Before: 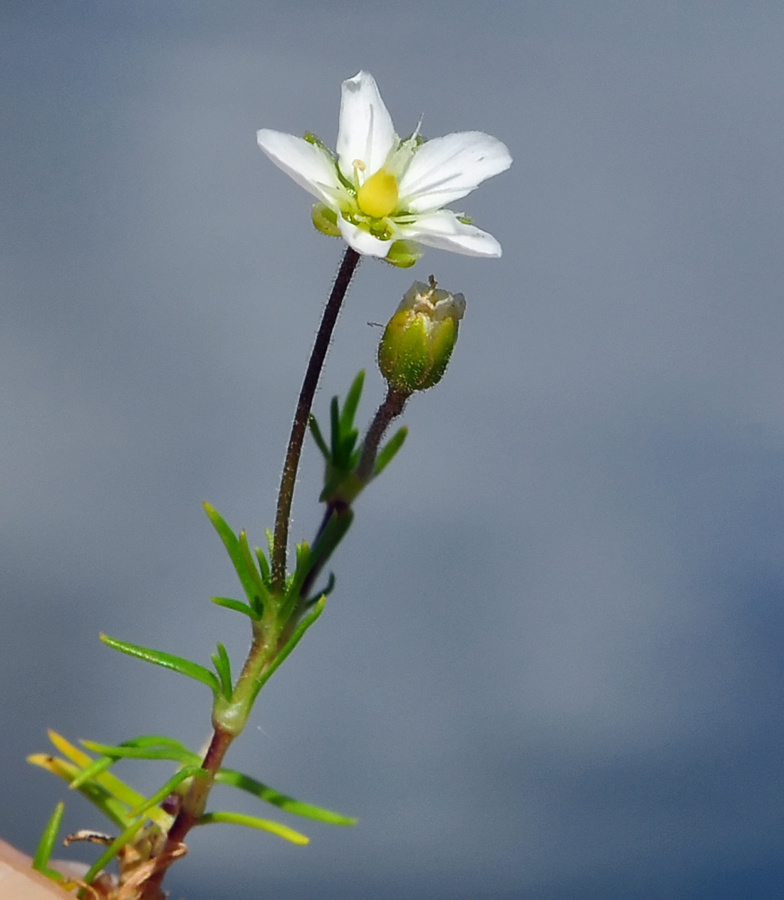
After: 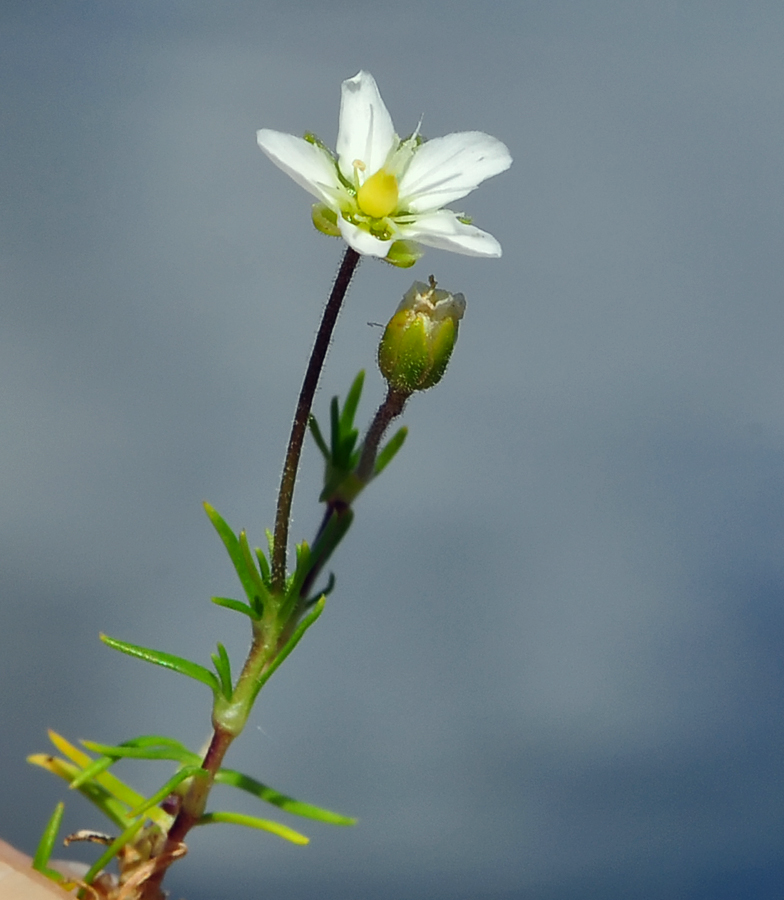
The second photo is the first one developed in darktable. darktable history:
color correction: highlights a* -4.8, highlights b* 5.04, saturation 0.966
